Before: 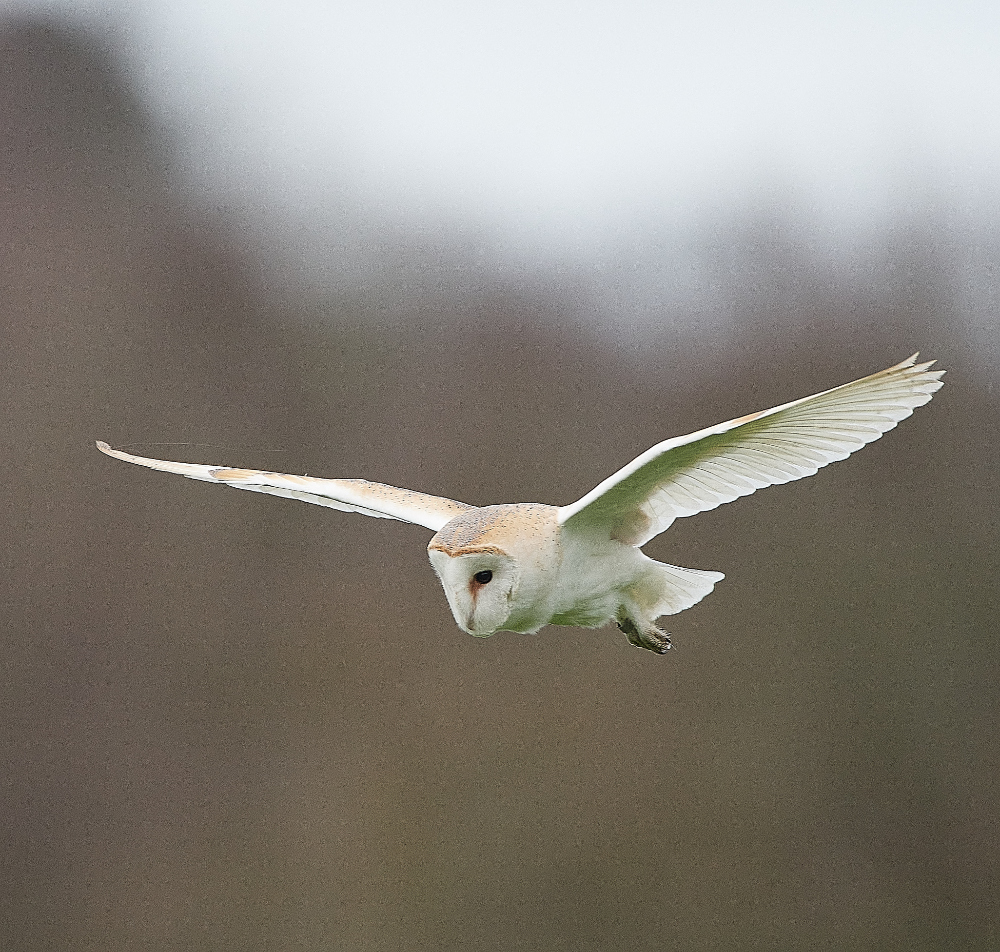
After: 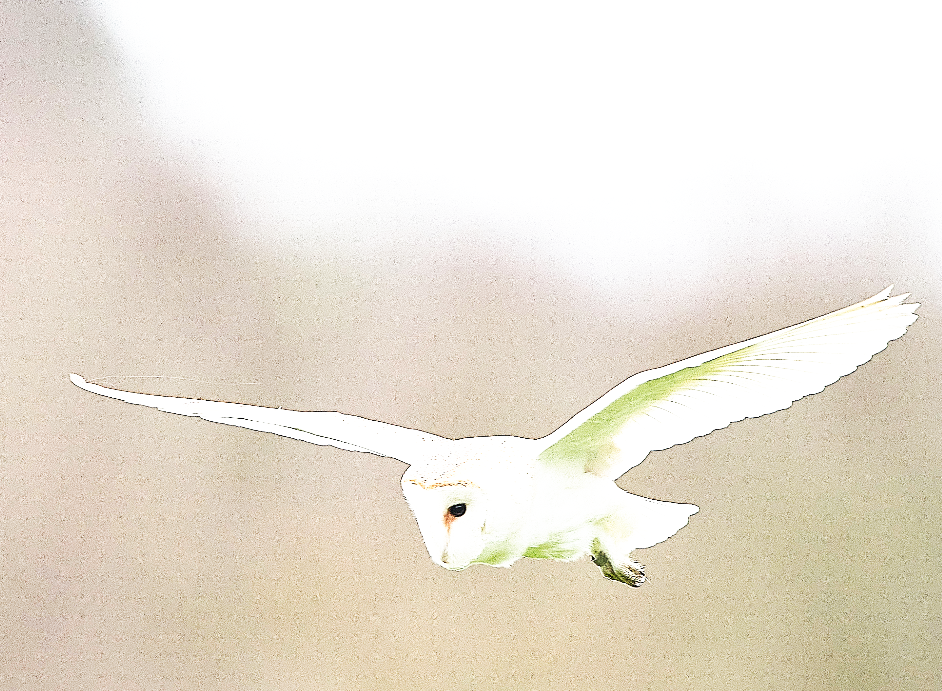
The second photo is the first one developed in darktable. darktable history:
crop: left 2.654%, top 7.12%, right 3.125%, bottom 20.242%
exposure: exposure 1.209 EV, compensate exposure bias true, compensate highlight preservation false
base curve: curves: ch0 [(0, 0) (0.007, 0.004) (0.027, 0.03) (0.046, 0.07) (0.207, 0.54) (0.442, 0.872) (0.673, 0.972) (1, 1)], preserve colors none
